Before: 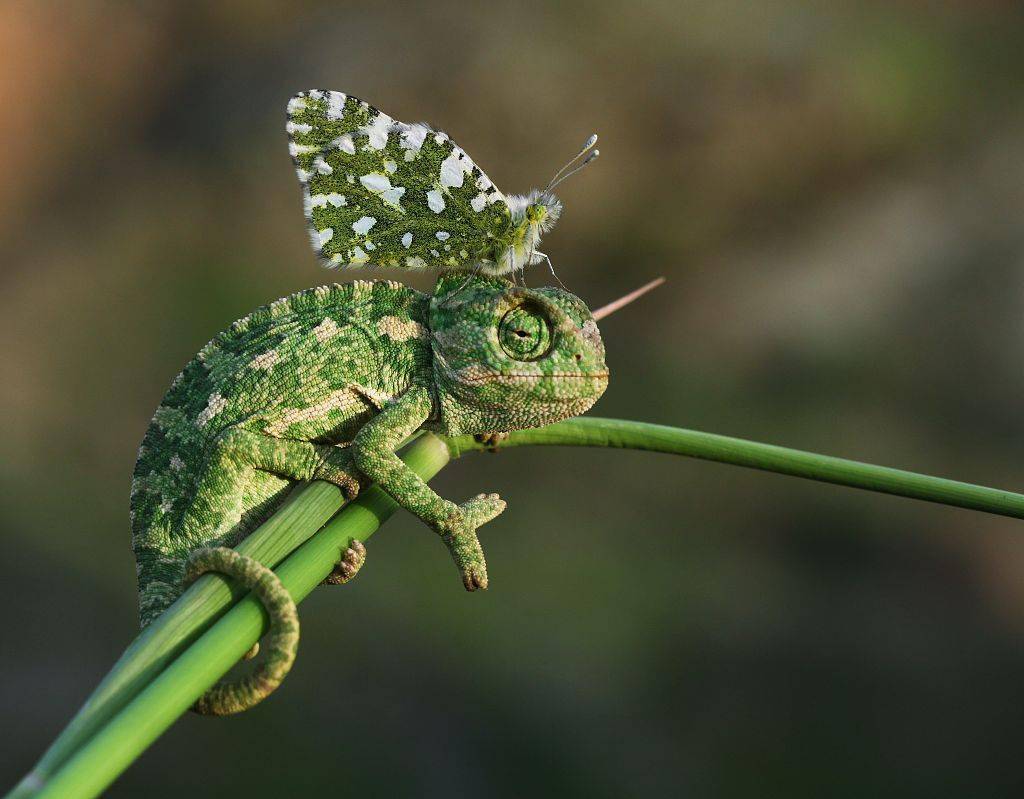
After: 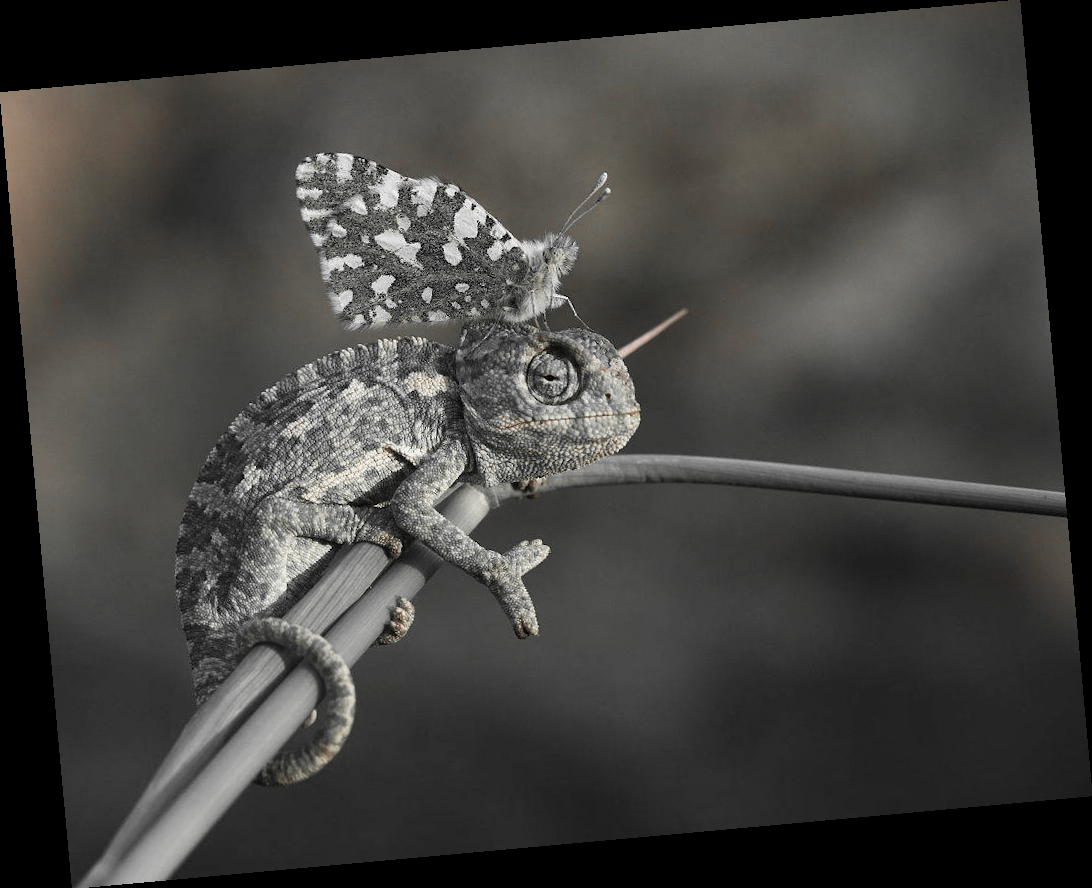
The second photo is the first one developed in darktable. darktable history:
color correction: saturation 0.5
color zones: curves: ch0 [(0, 0.447) (0.184, 0.543) (0.323, 0.476) (0.429, 0.445) (0.571, 0.443) (0.714, 0.451) (0.857, 0.452) (1, 0.447)]; ch1 [(0, 0.464) (0.176, 0.46) (0.287, 0.177) (0.429, 0.002) (0.571, 0) (0.714, 0) (0.857, 0) (1, 0.464)], mix 20%
rotate and perspective: rotation -5.2°, automatic cropping off
